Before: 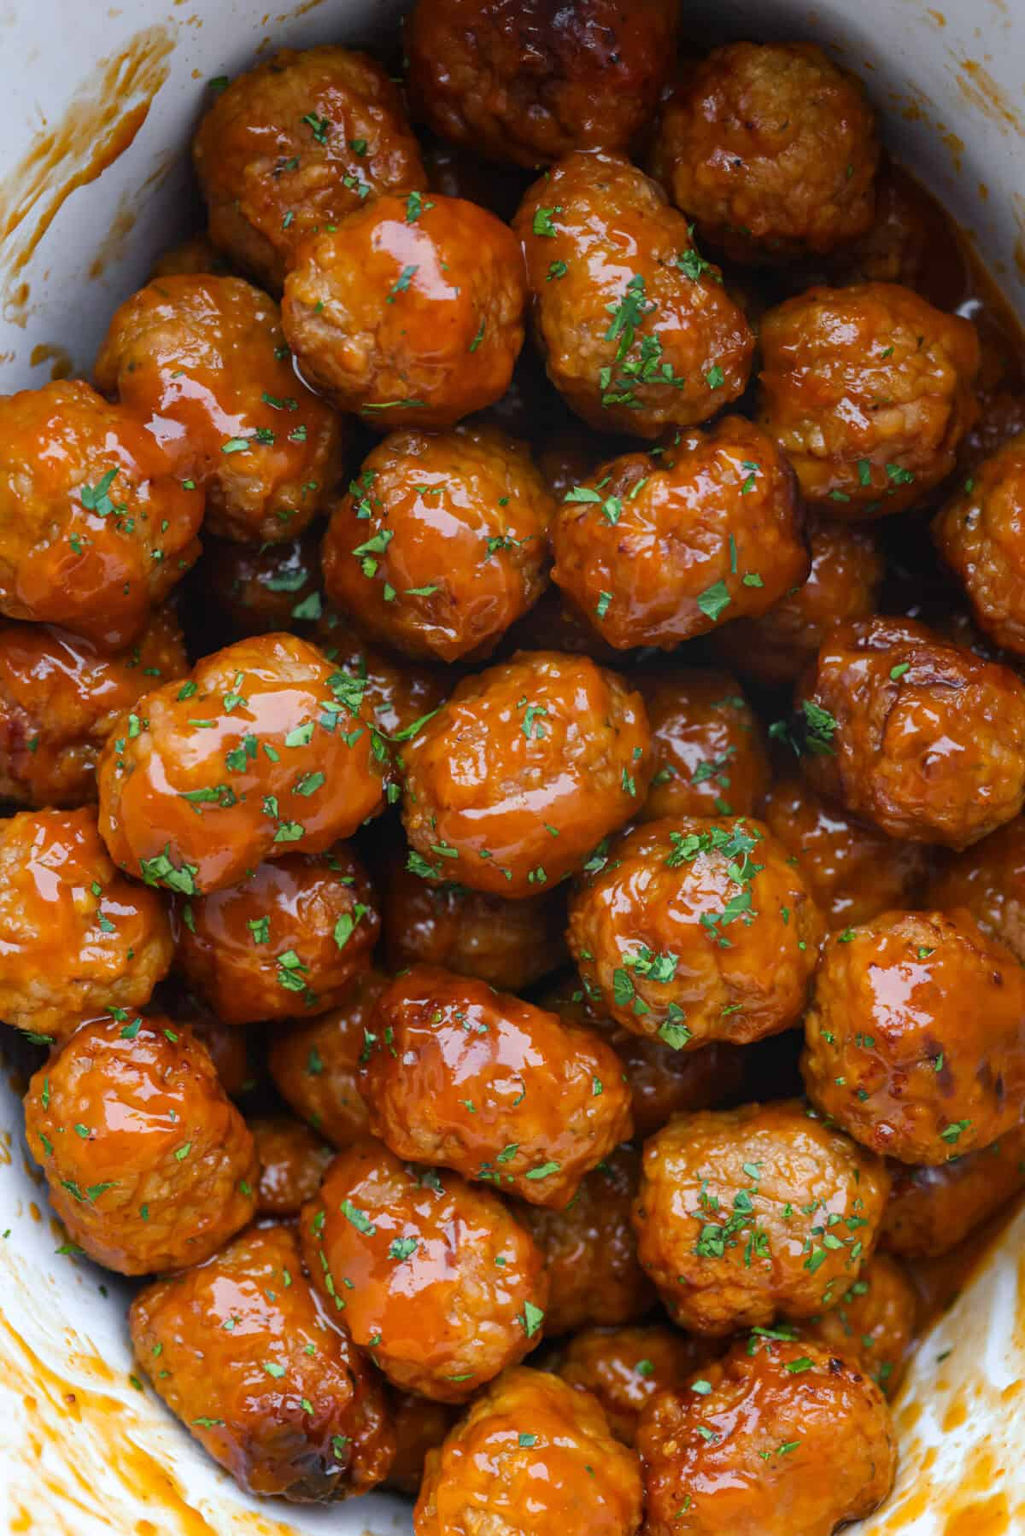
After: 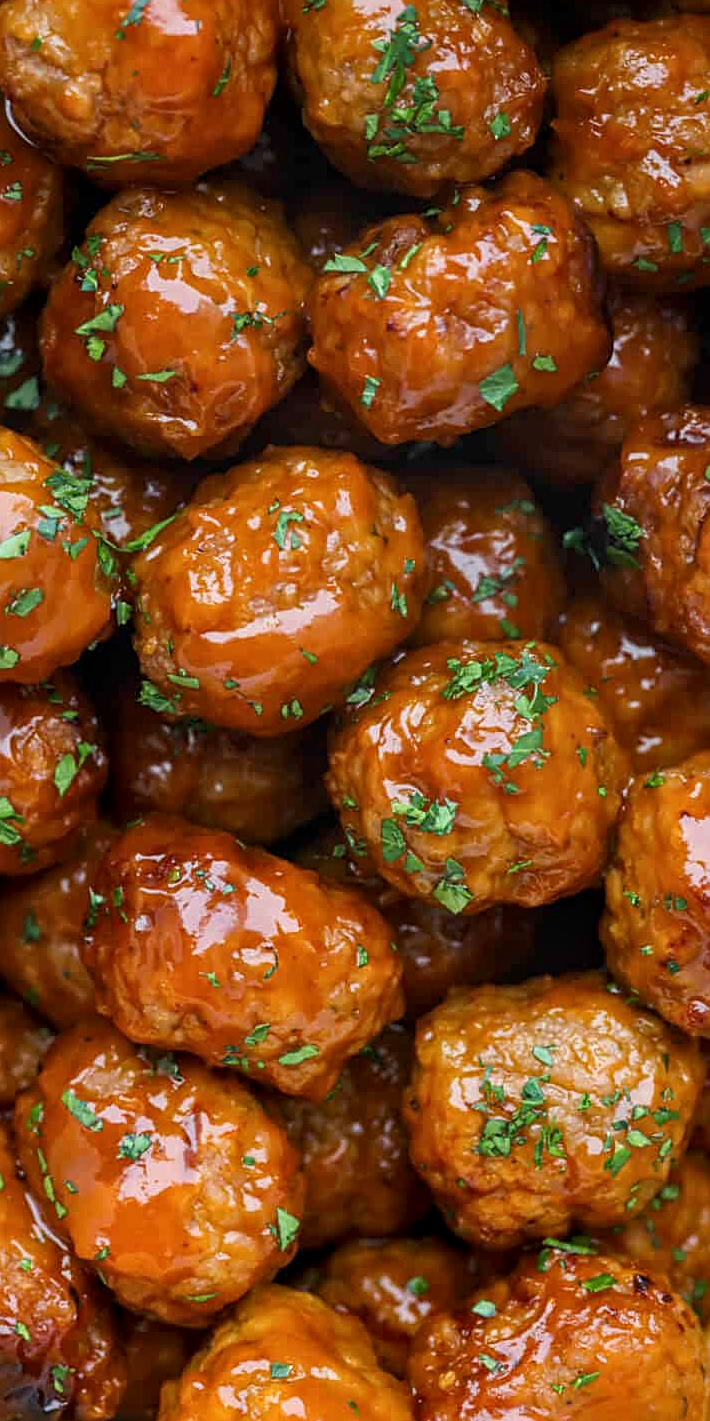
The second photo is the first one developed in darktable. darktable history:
crop and rotate: left 28.167%, top 17.597%, right 12.656%, bottom 3.369%
local contrast: on, module defaults
sharpen: on, module defaults
